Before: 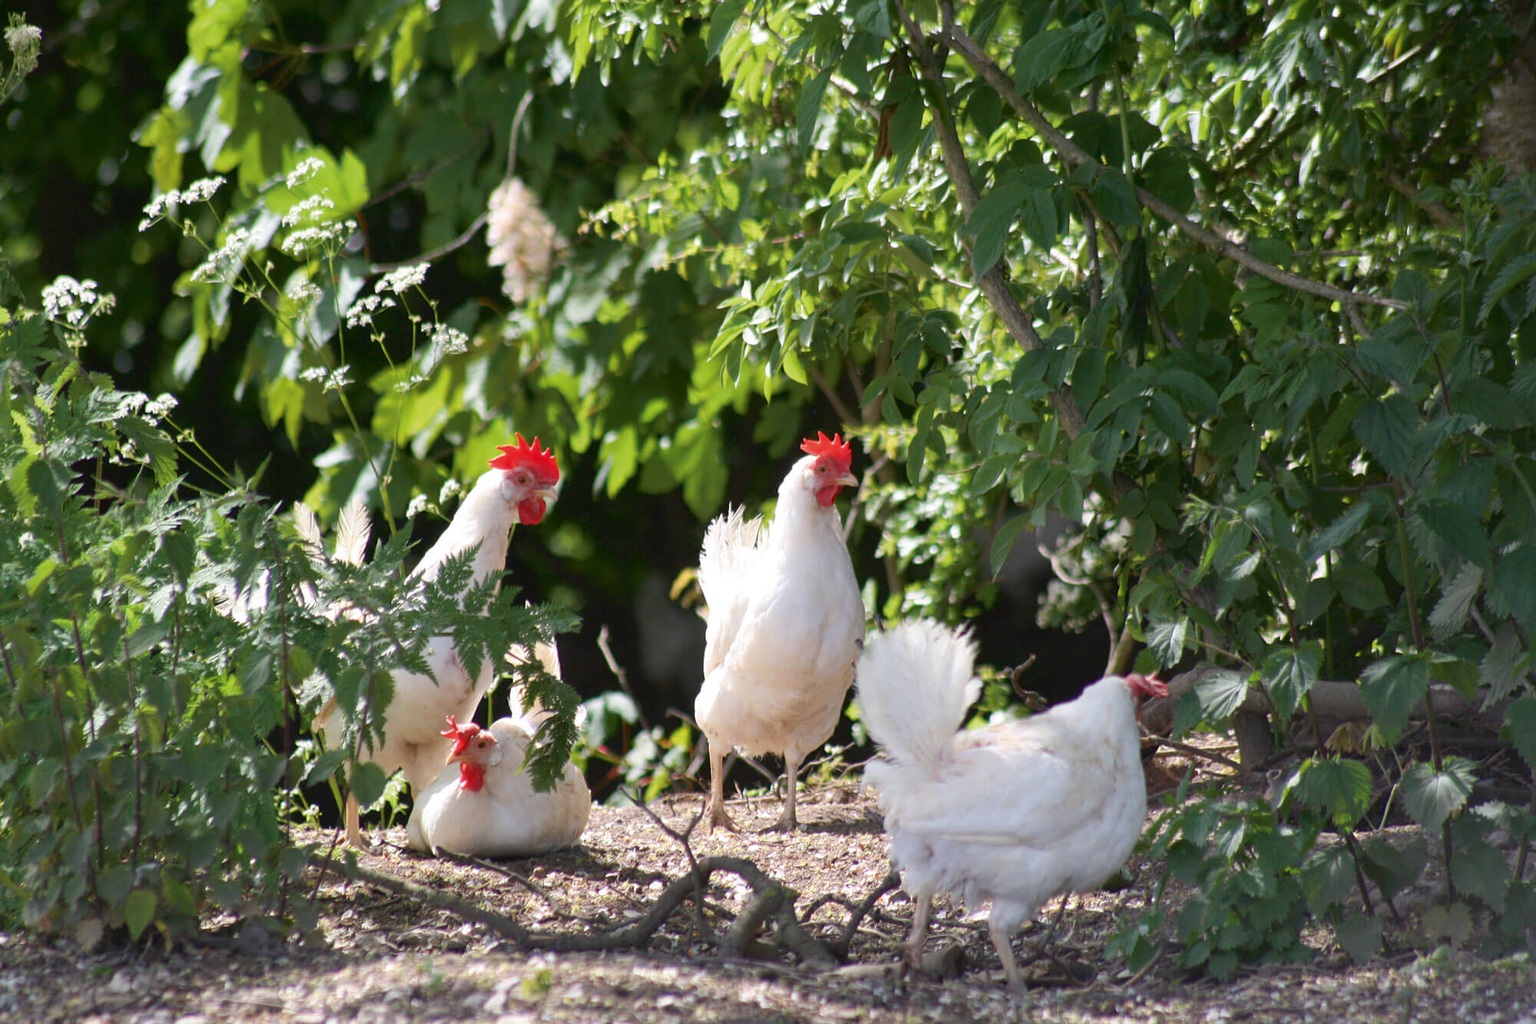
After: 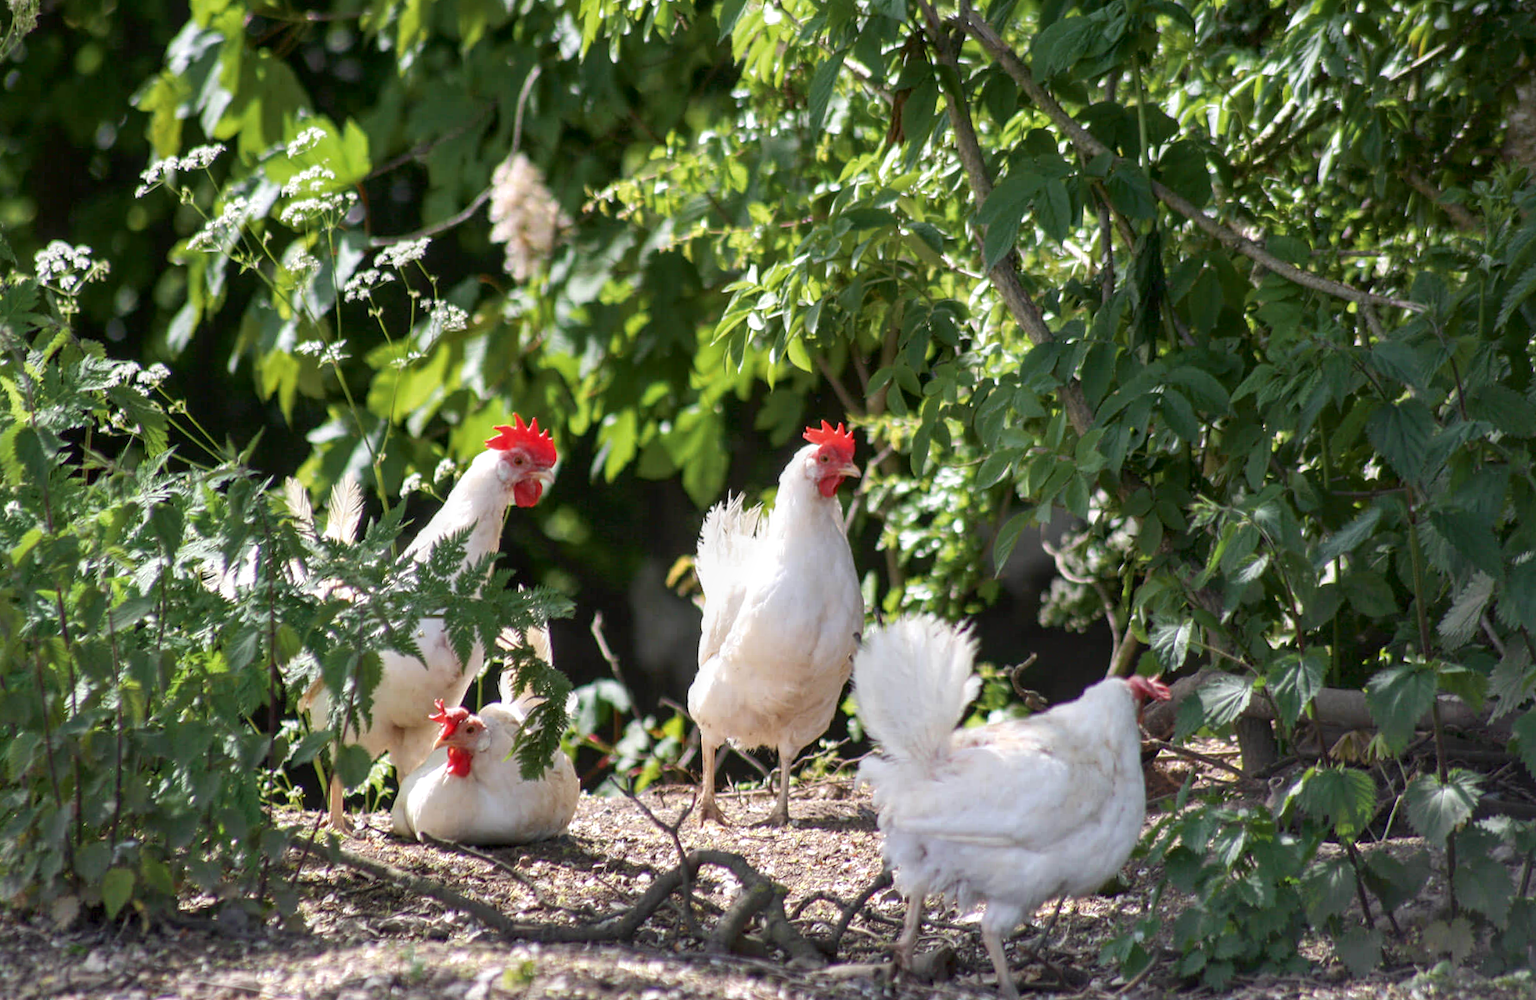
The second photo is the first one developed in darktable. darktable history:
local contrast: detail 130%
rotate and perspective: rotation 1.57°, crop left 0.018, crop right 0.982, crop top 0.039, crop bottom 0.961
